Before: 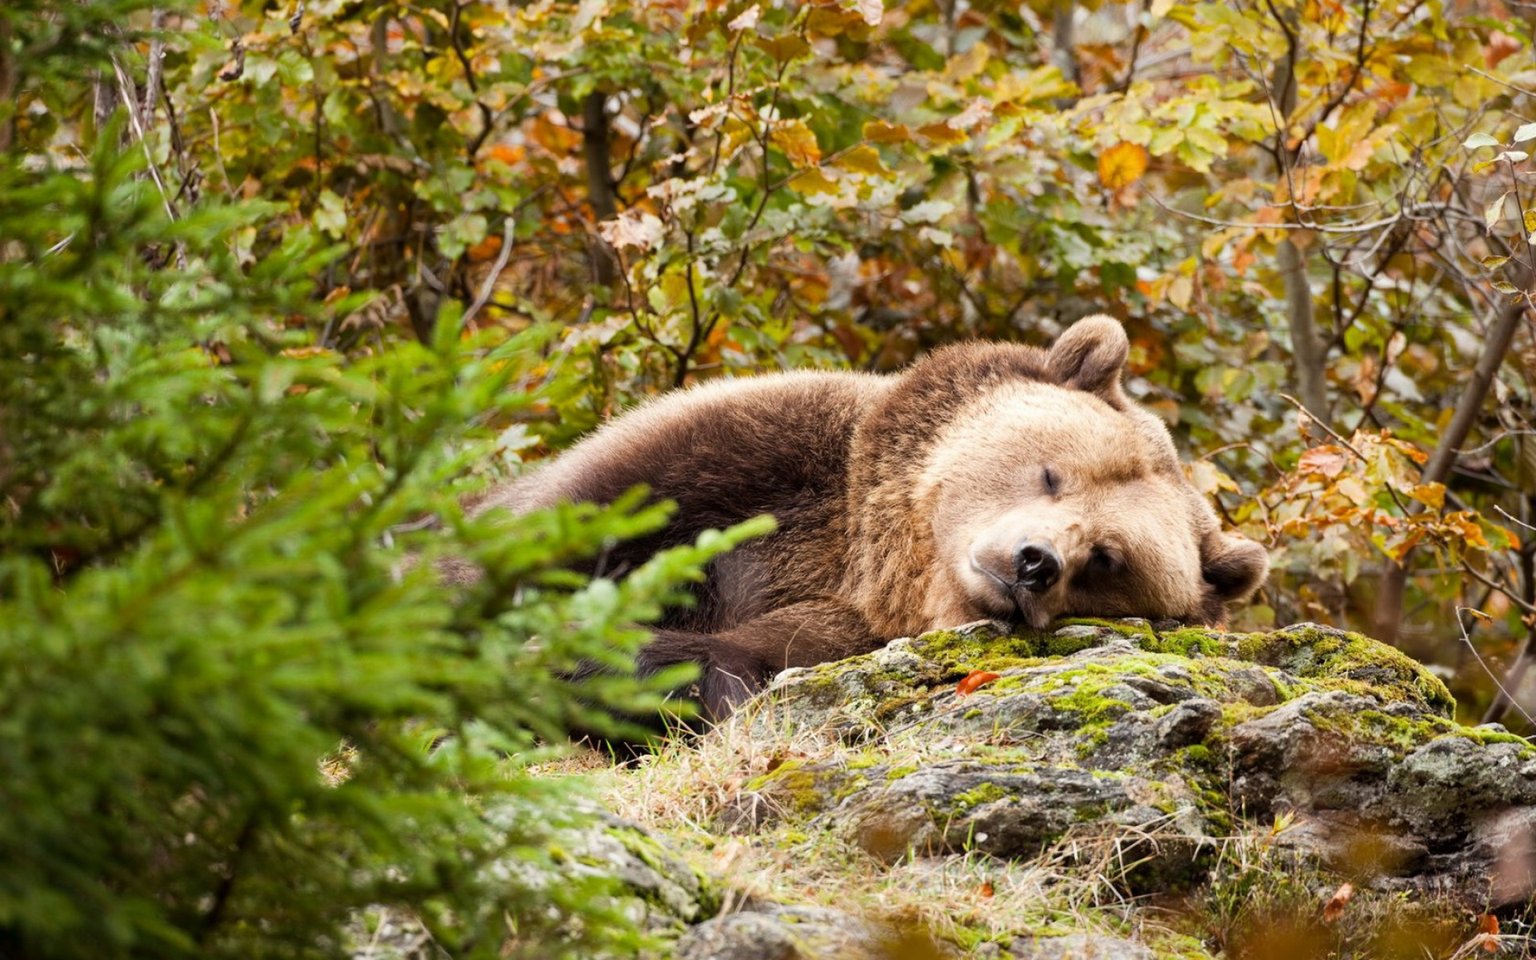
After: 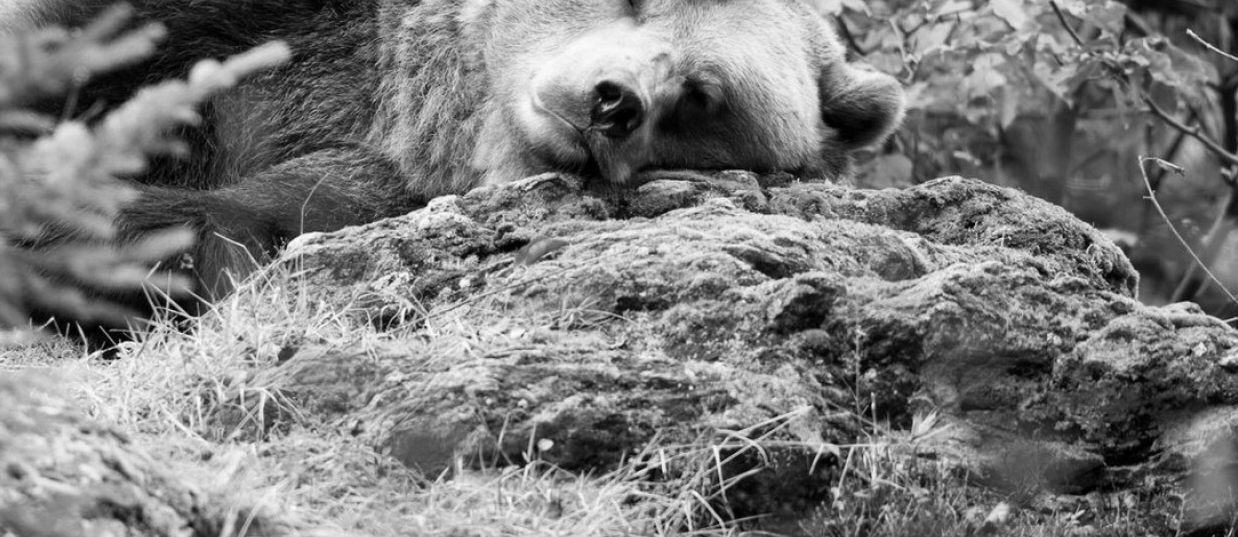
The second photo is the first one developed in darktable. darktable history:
crop and rotate: left 35.509%, top 50.238%, bottom 4.934%
exposure: compensate exposure bias true, compensate highlight preservation false
monochrome: on, module defaults
